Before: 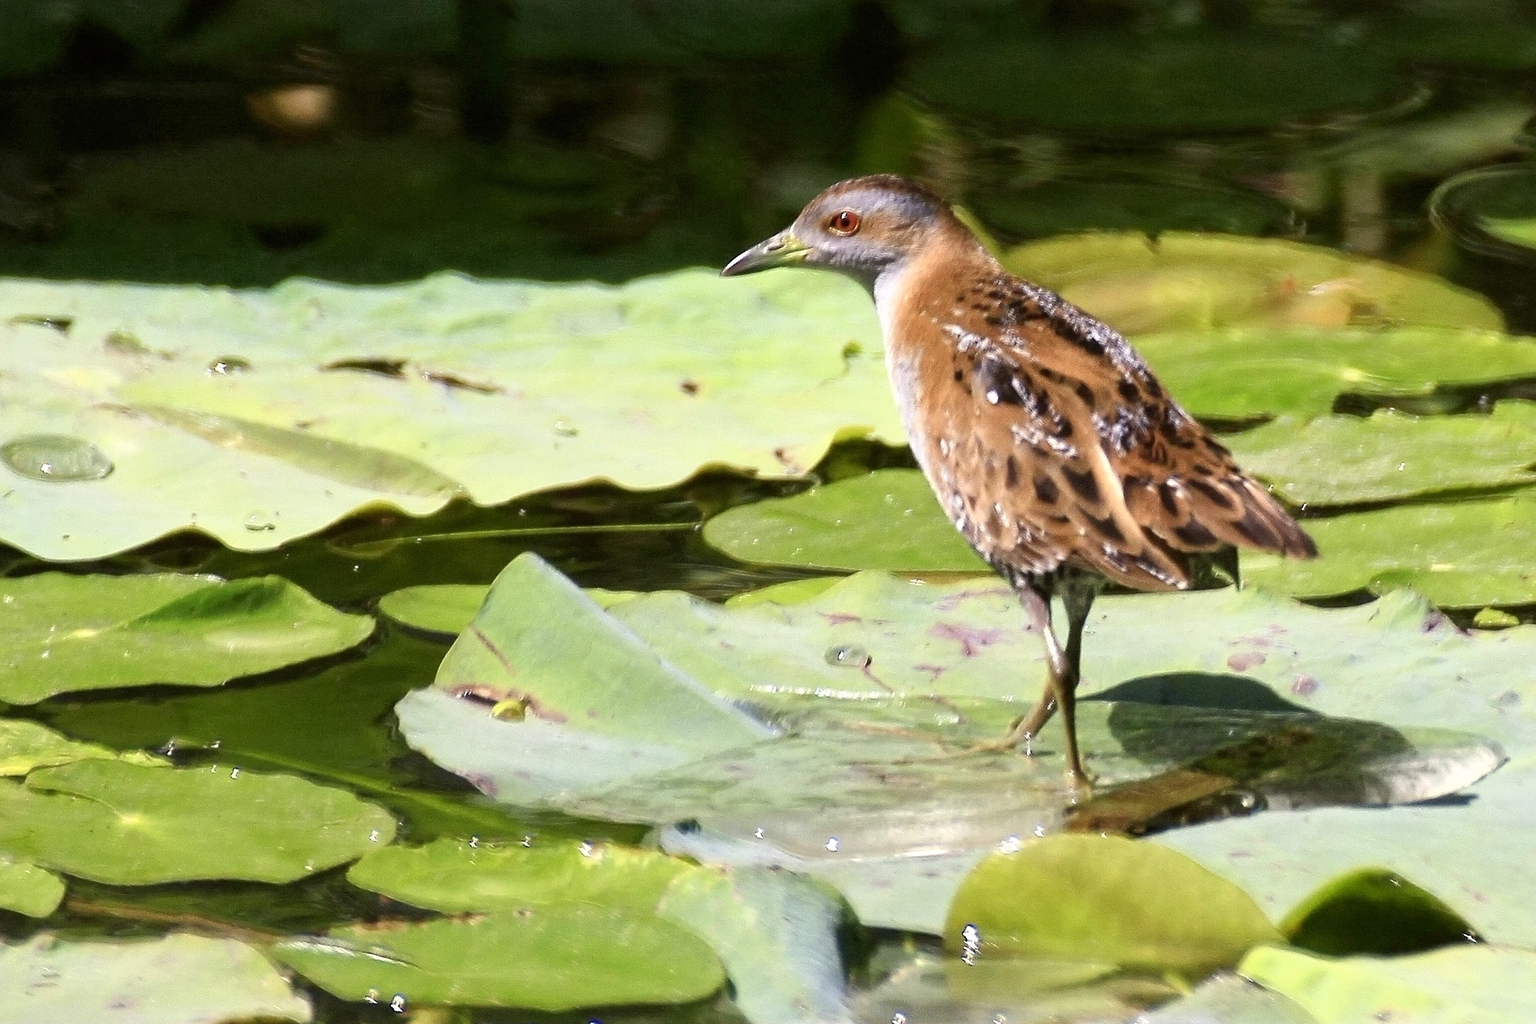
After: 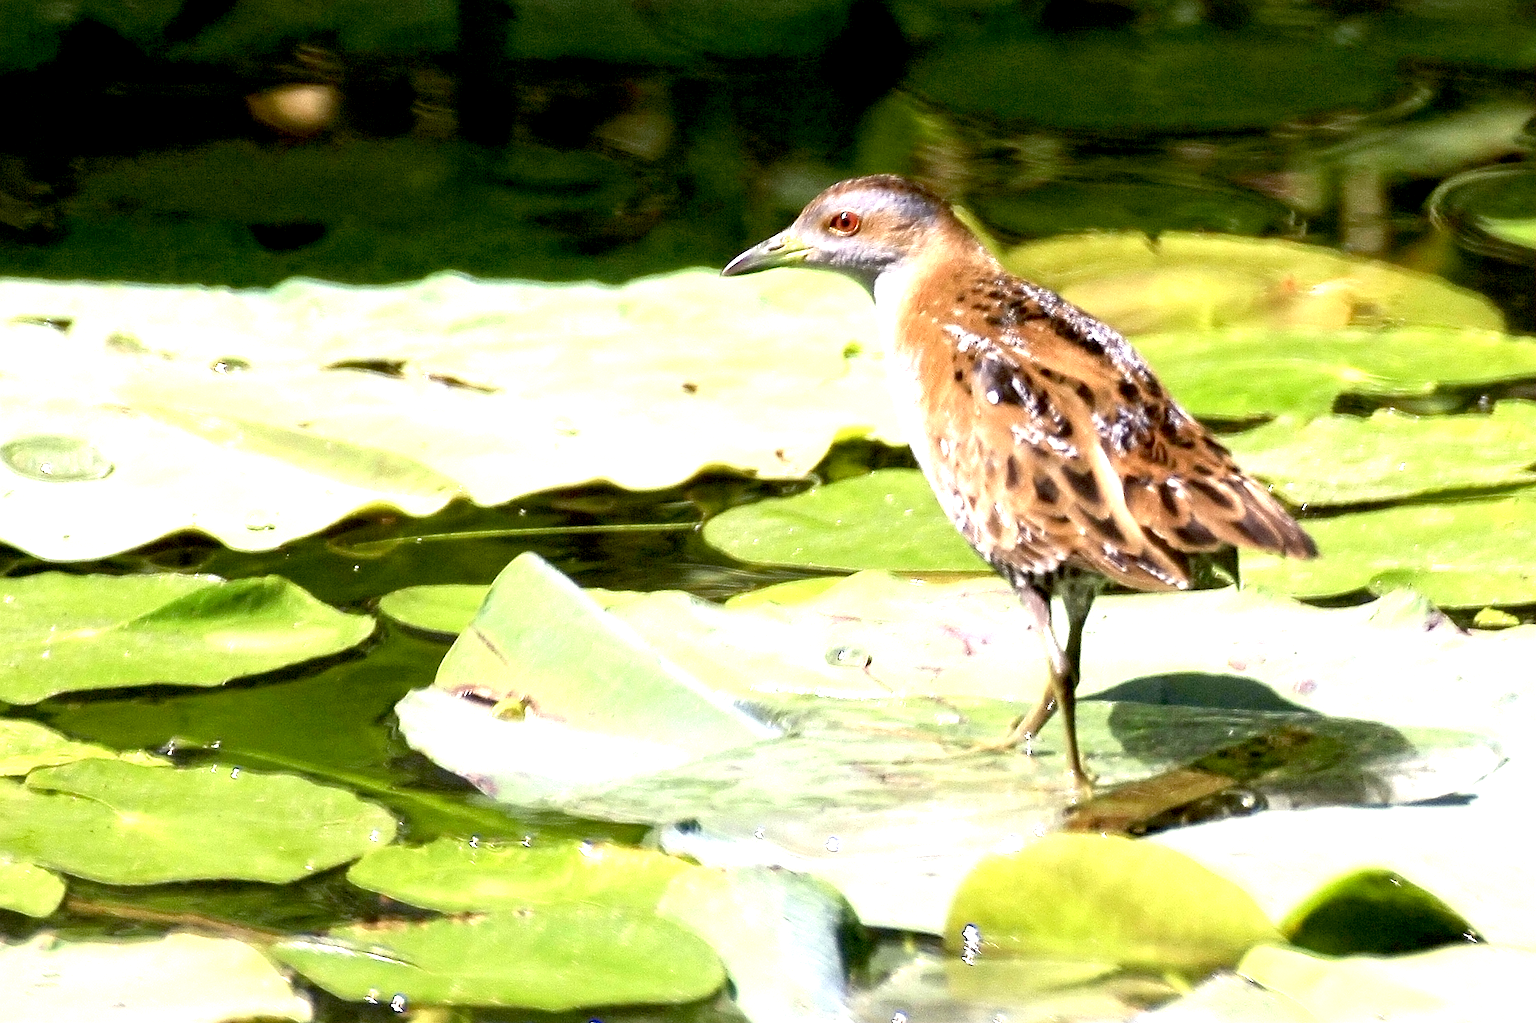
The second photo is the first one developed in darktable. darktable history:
exposure: black level correction 0.008, exposure 0.975 EV, compensate highlight preservation false
